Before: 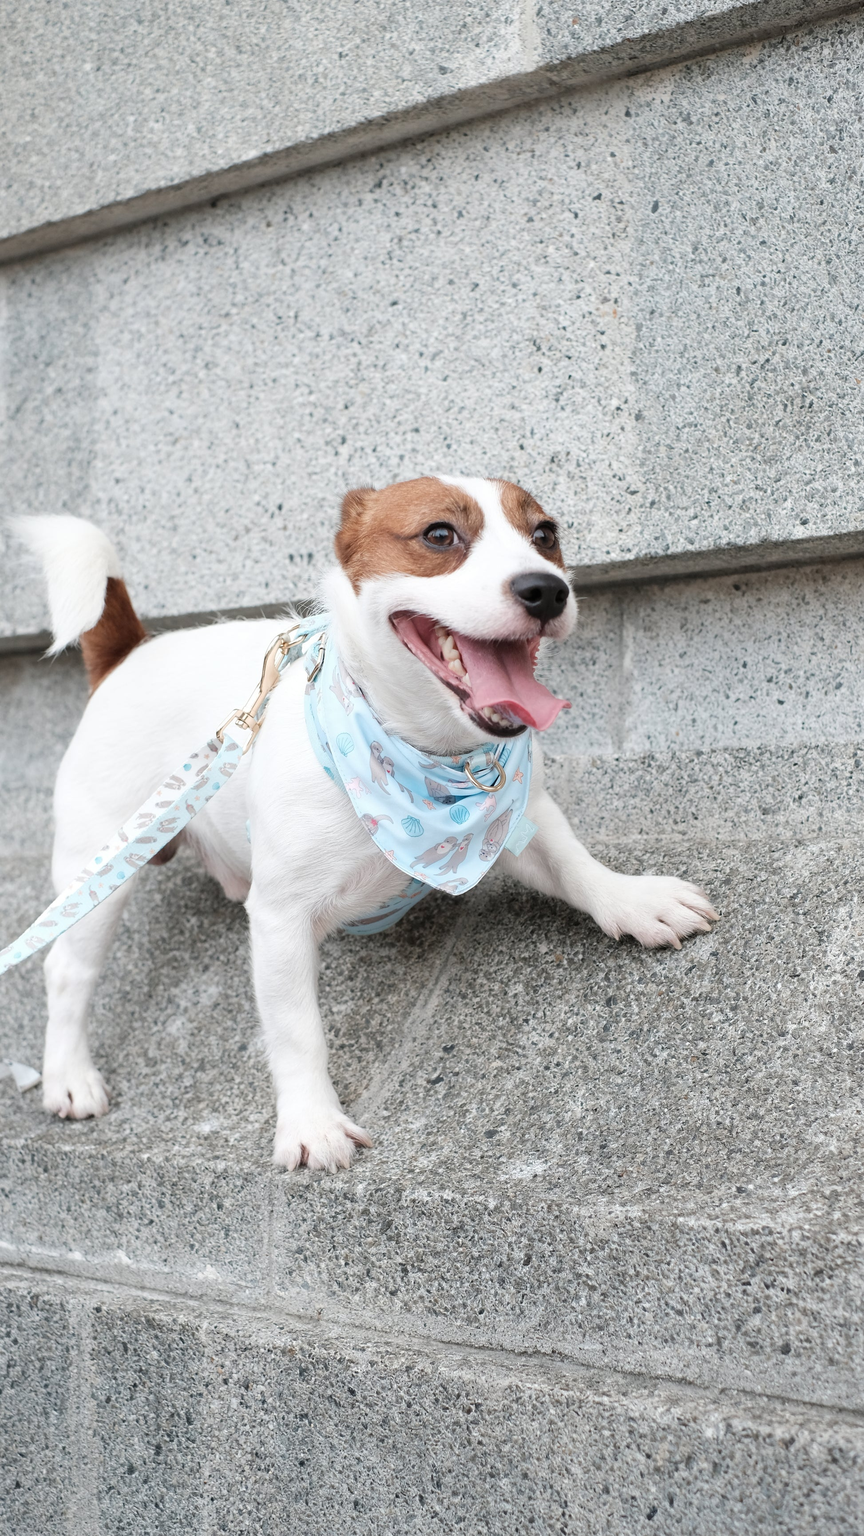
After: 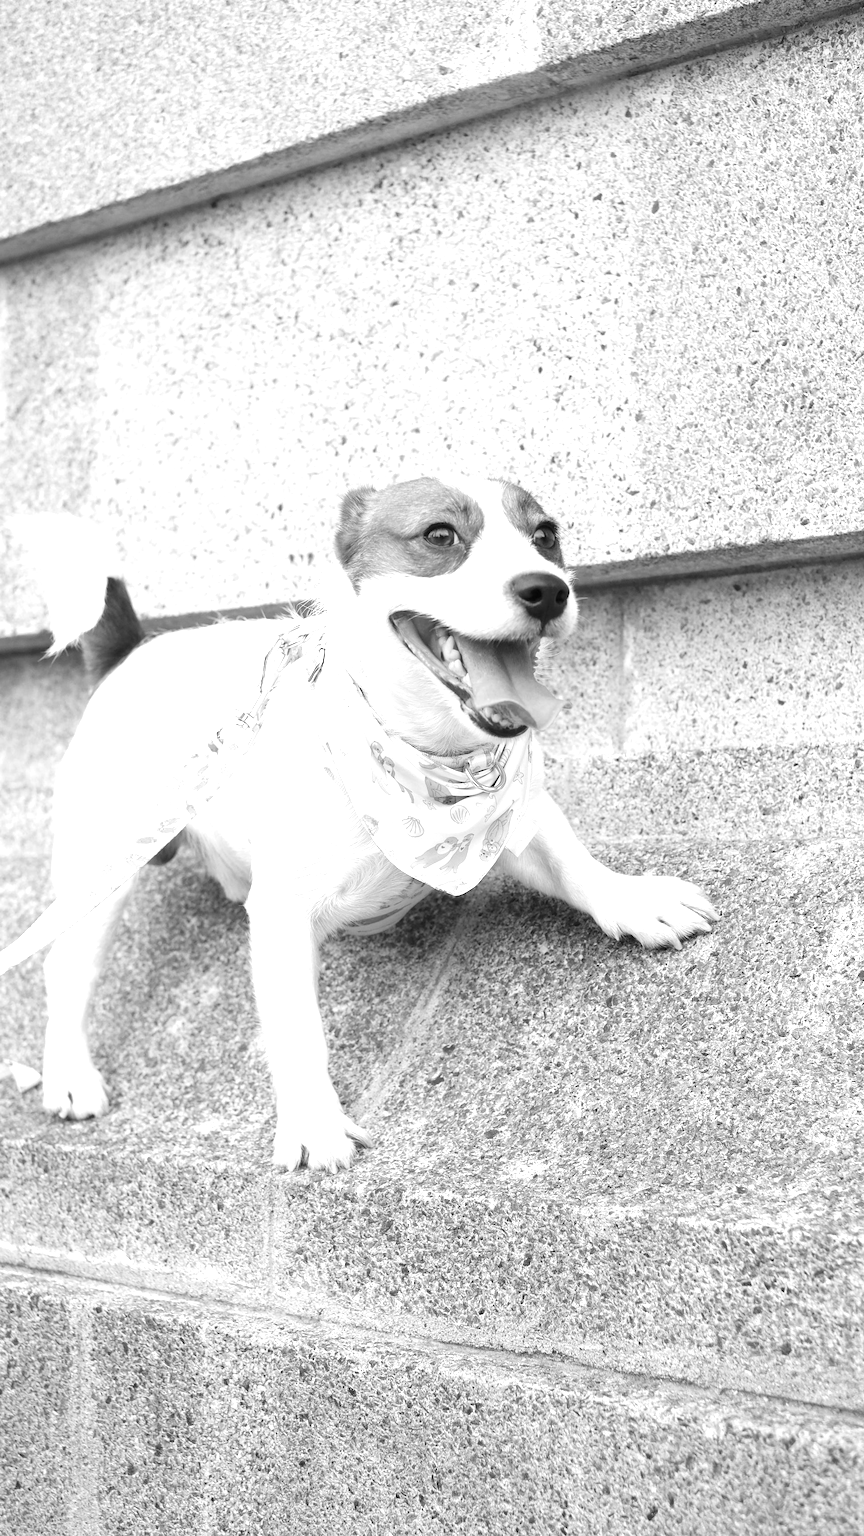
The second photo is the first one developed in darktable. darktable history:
monochrome: a -74.22, b 78.2
exposure: black level correction 0, exposure 1 EV, compensate exposure bias true, compensate highlight preservation false
